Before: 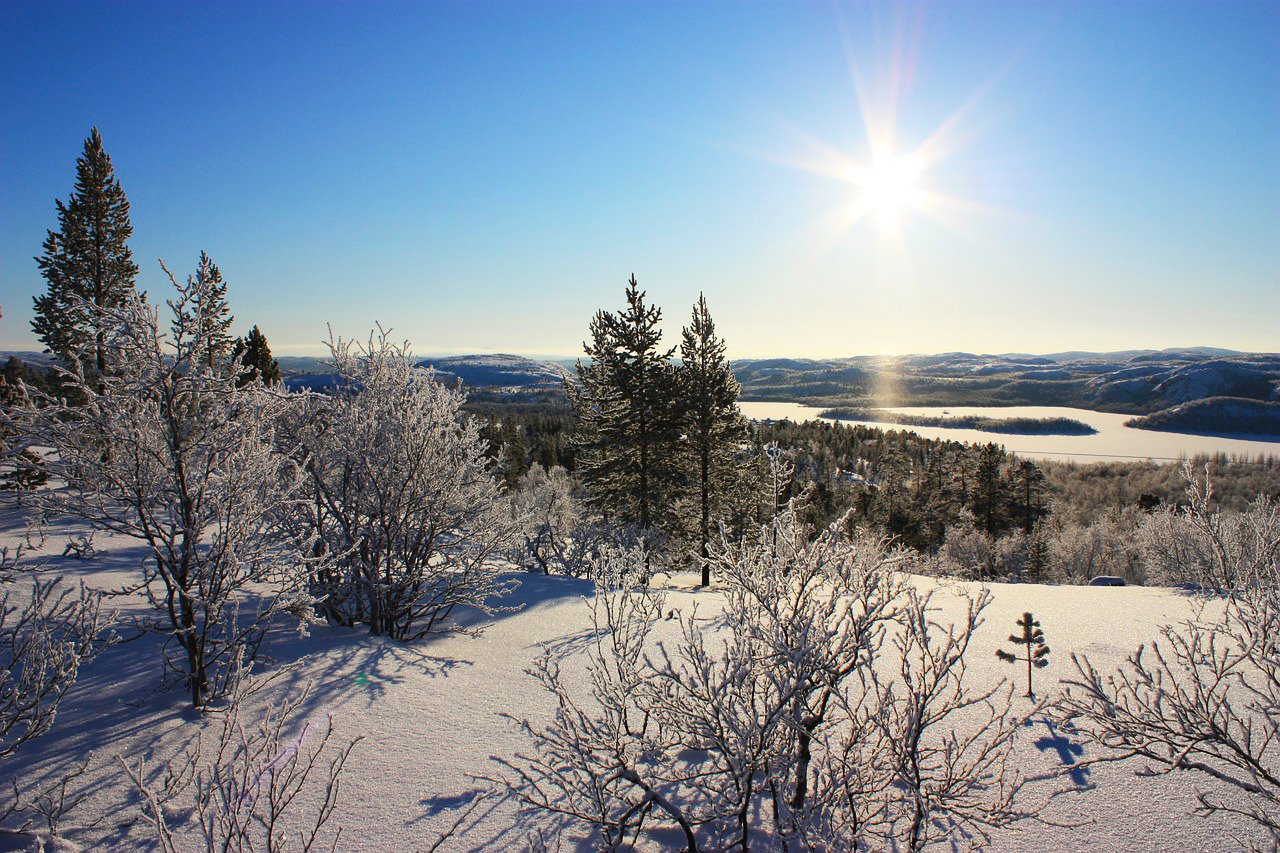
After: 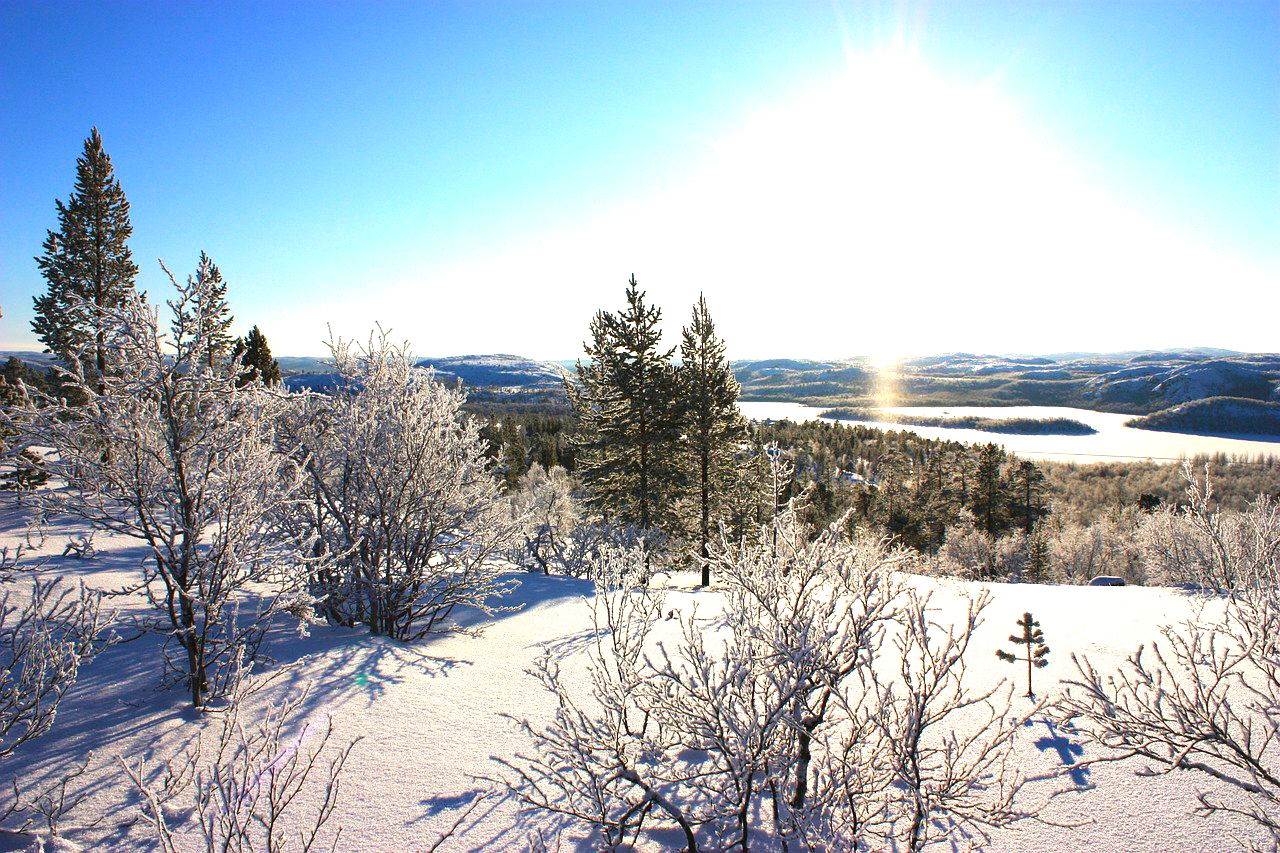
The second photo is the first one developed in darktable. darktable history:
tone equalizer: on, module defaults
velvia: strength 16.96%
exposure: exposure 1.001 EV, compensate highlight preservation false
